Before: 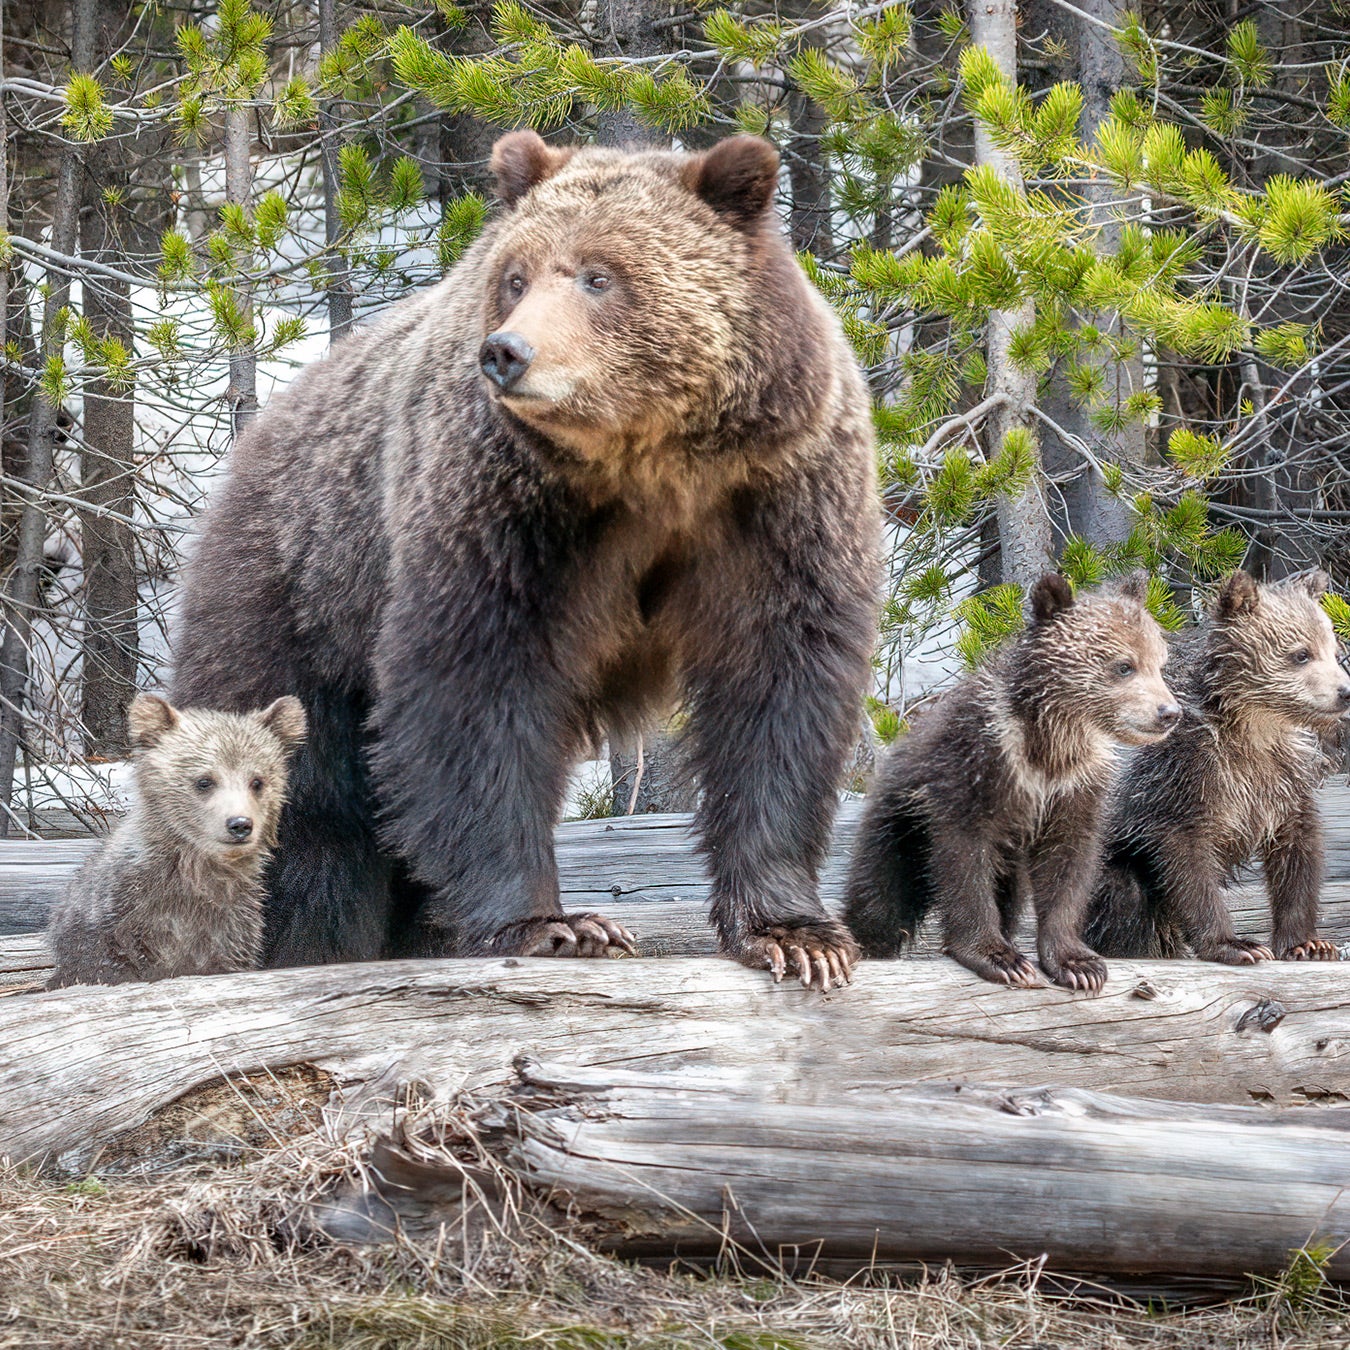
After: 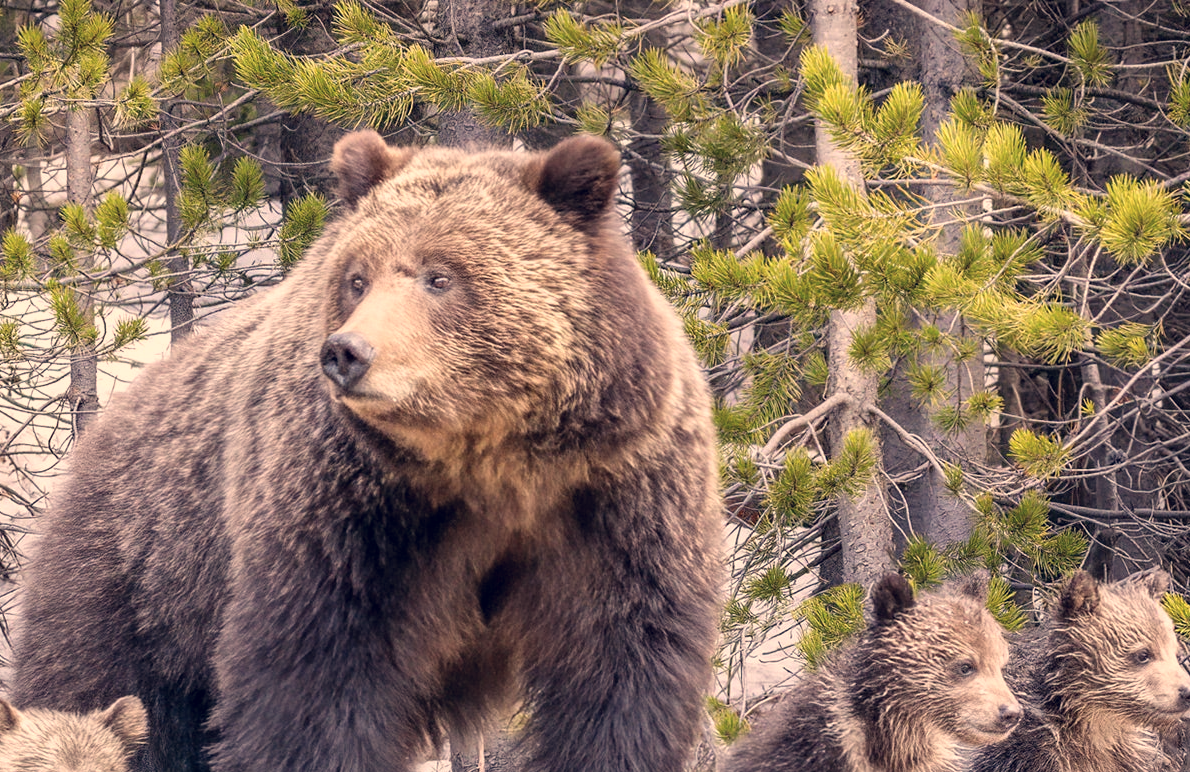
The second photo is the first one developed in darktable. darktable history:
color correction: highlights a* 19.59, highlights b* 27.49, shadows a* 3.46, shadows b* -17.28, saturation 0.73
crop and rotate: left 11.812%, bottom 42.776%
